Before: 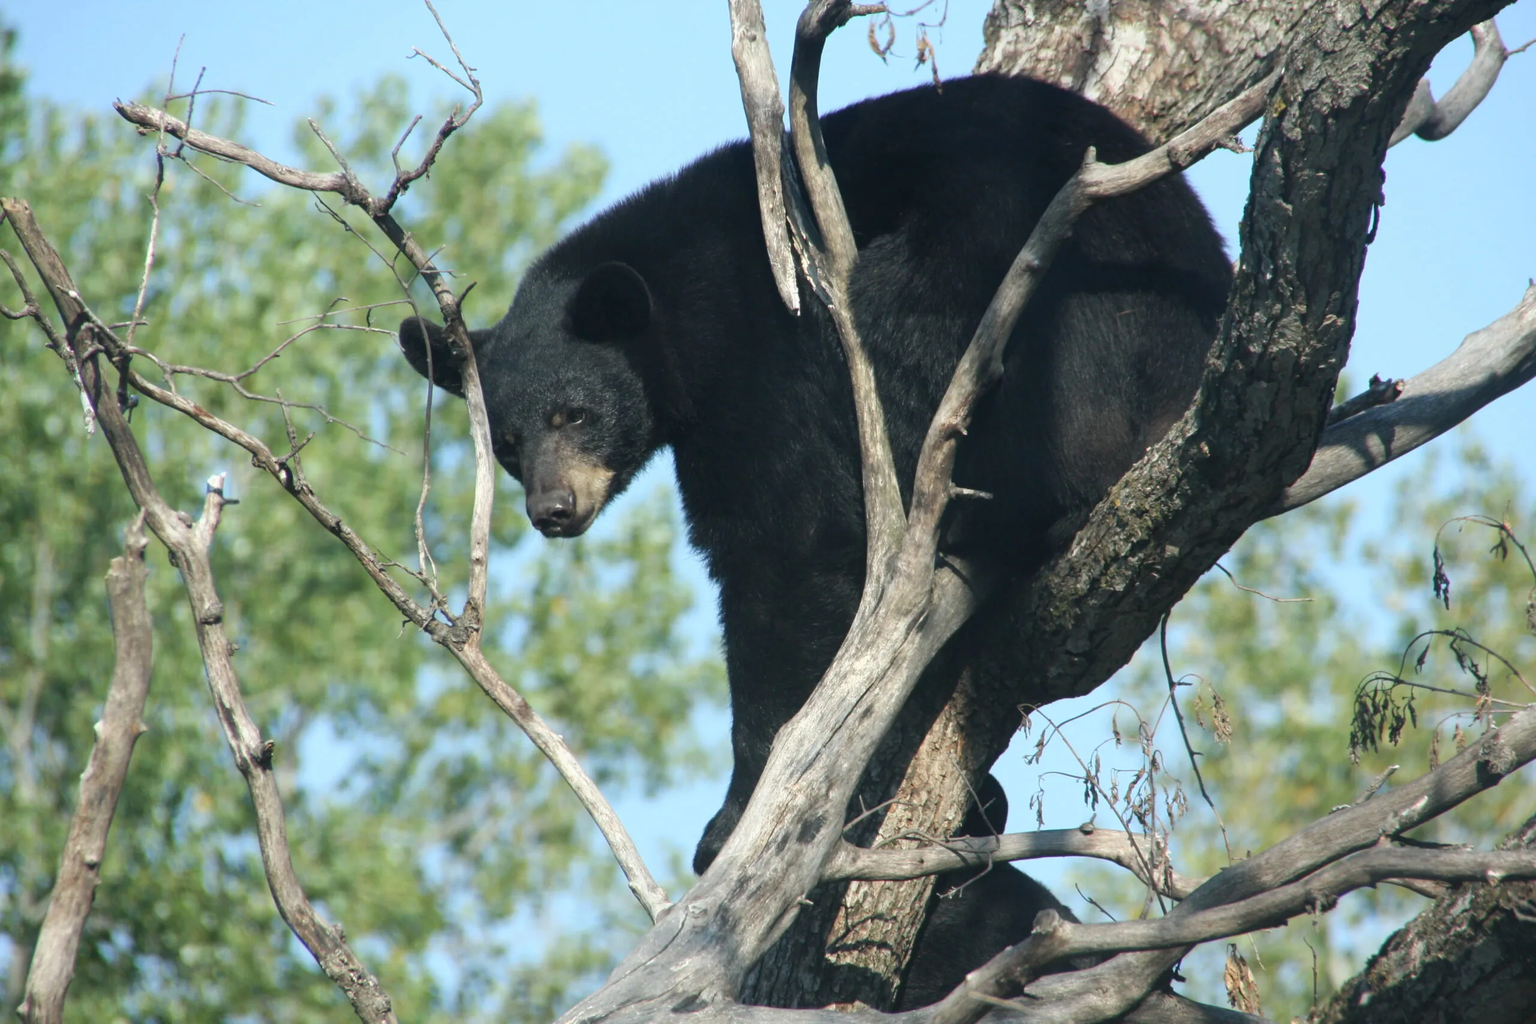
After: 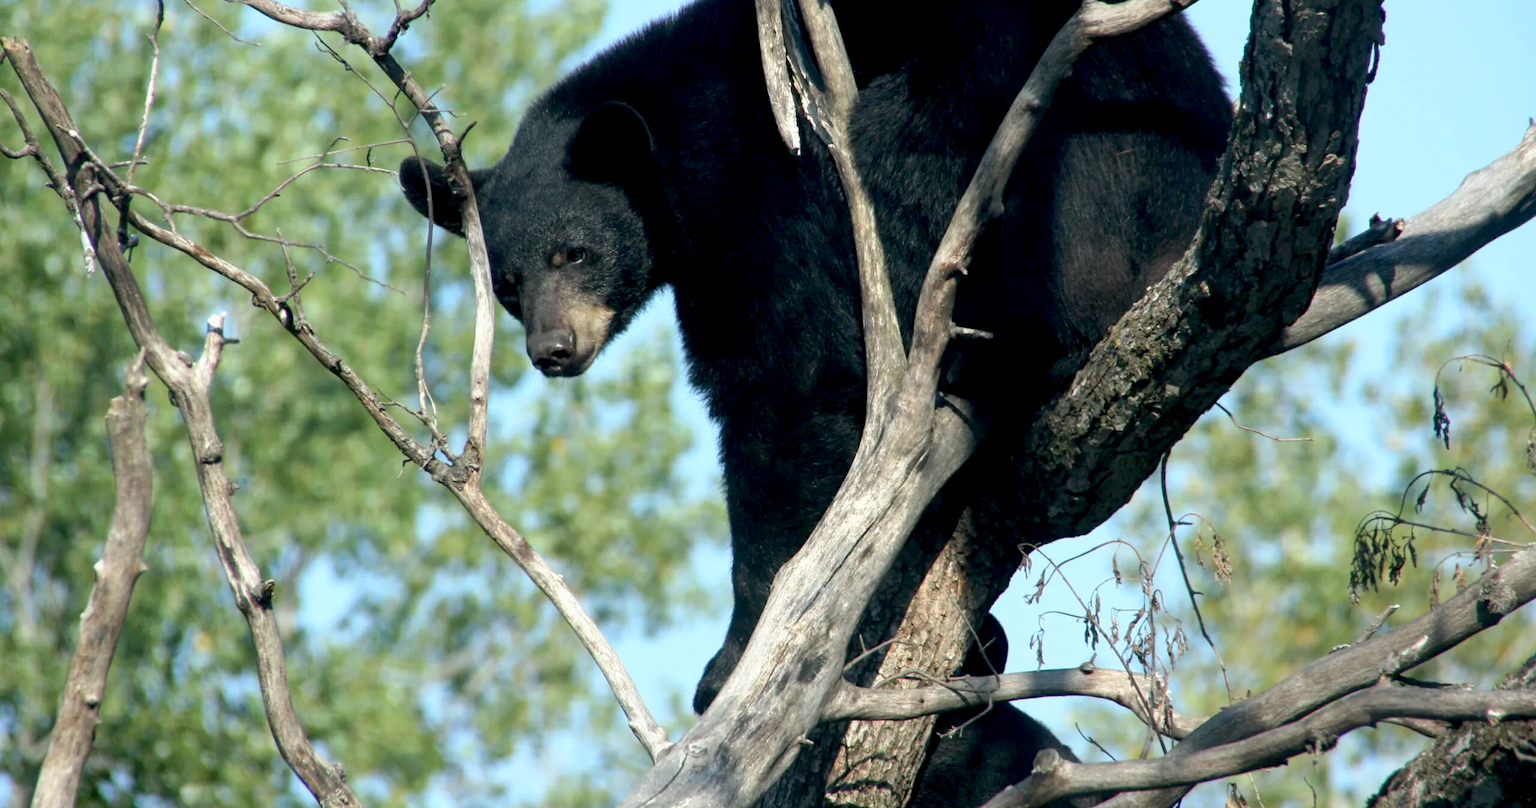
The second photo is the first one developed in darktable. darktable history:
base curve: curves: ch0 [(0.017, 0) (0.425, 0.441) (0.844, 0.933) (1, 1)], preserve colors none
crop and rotate: top 15.745%, bottom 5.309%
